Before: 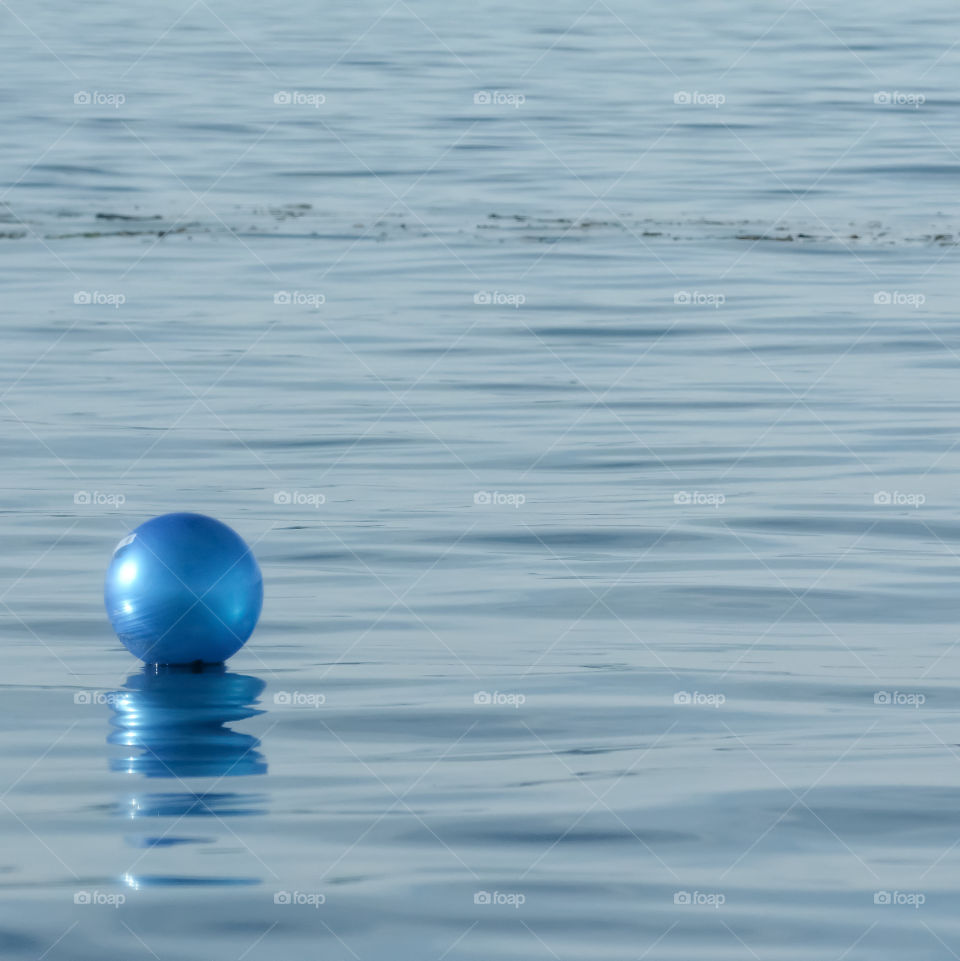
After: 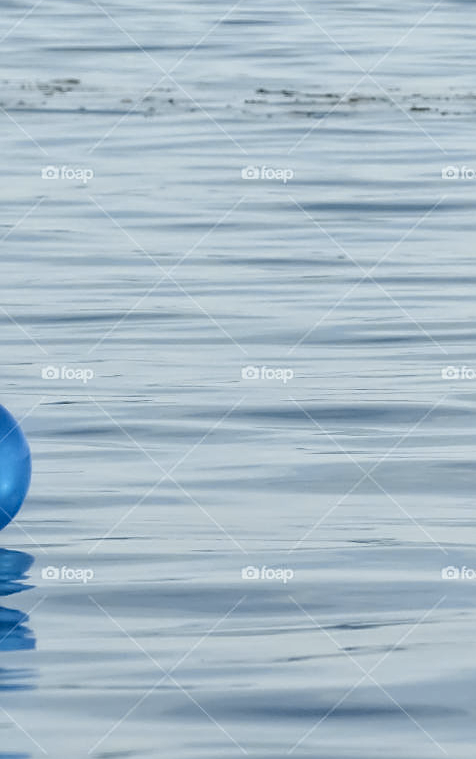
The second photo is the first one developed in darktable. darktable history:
tone curve: curves: ch0 [(0, 0.009) (0.105, 0.08) (0.195, 0.18) (0.283, 0.316) (0.384, 0.434) (0.485, 0.531) (0.638, 0.69) (0.81, 0.872) (1, 0.977)]; ch1 [(0, 0) (0.161, 0.092) (0.35, 0.33) (0.379, 0.401) (0.456, 0.469) (0.502, 0.5) (0.525, 0.514) (0.586, 0.604) (0.642, 0.645) (0.858, 0.817) (1, 0.942)]; ch2 [(0, 0) (0.371, 0.362) (0.437, 0.437) (0.48, 0.49) (0.53, 0.515) (0.56, 0.571) (0.622, 0.606) (0.881, 0.795) (1, 0.929)], color space Lab, independent channels, preserve colors none
crop and rotate: angle 0.018°, left 24.22%, top 13.065%, right 26.09%, bottom 7.887%
sharpen: on, module defaults
local contrast: on, module defaults
